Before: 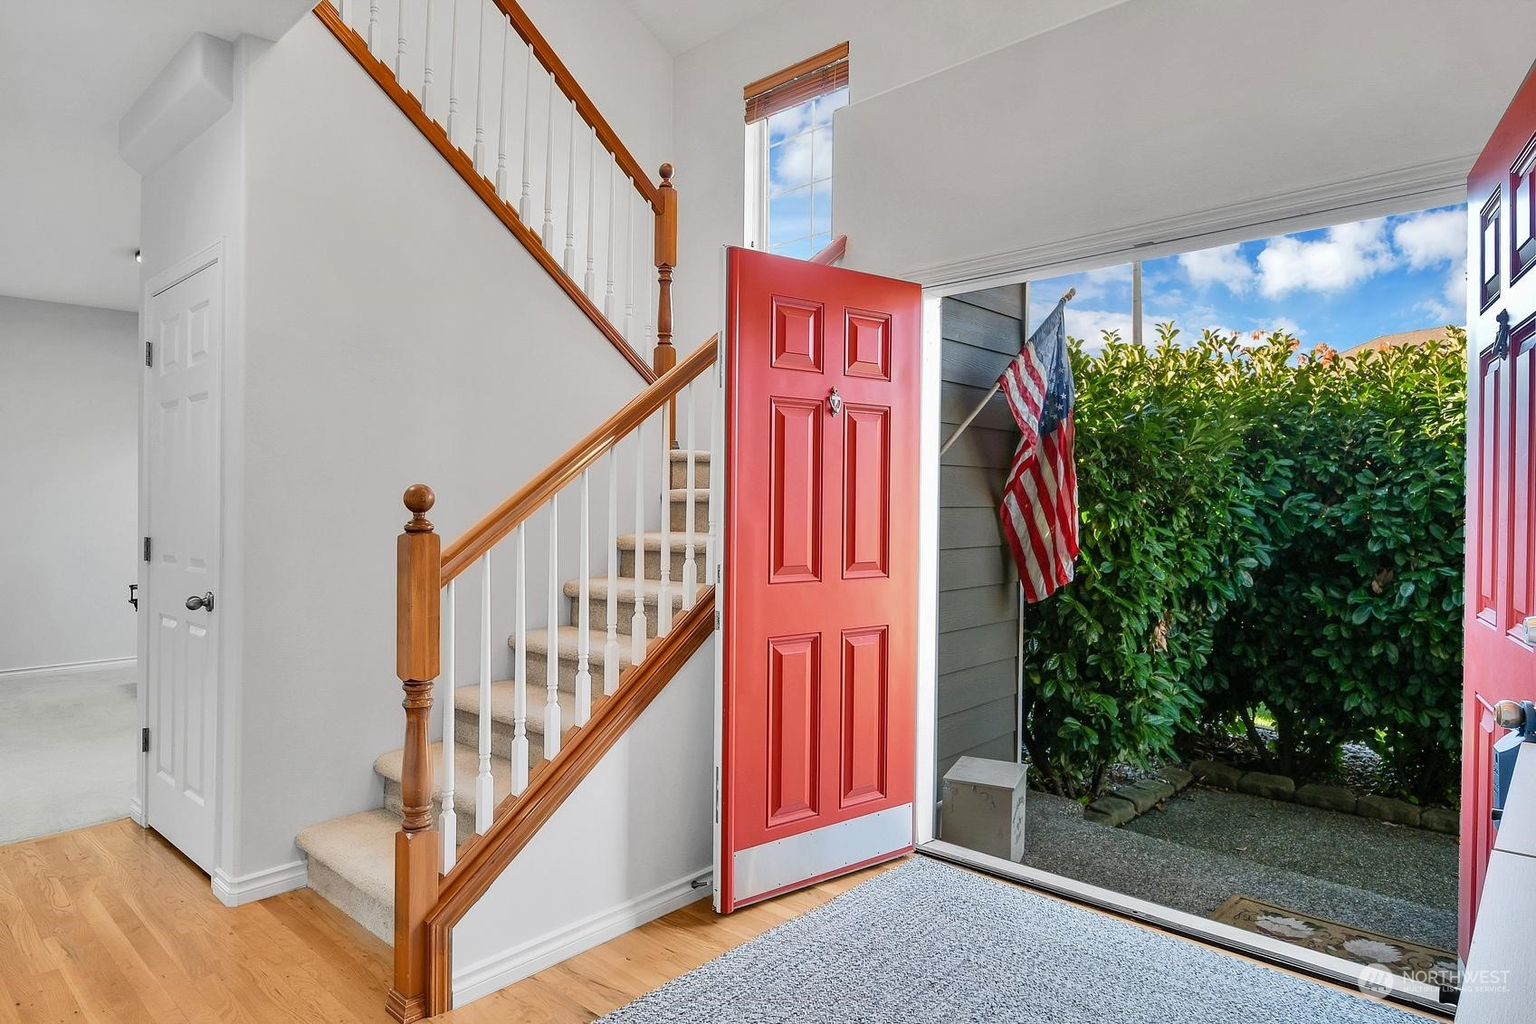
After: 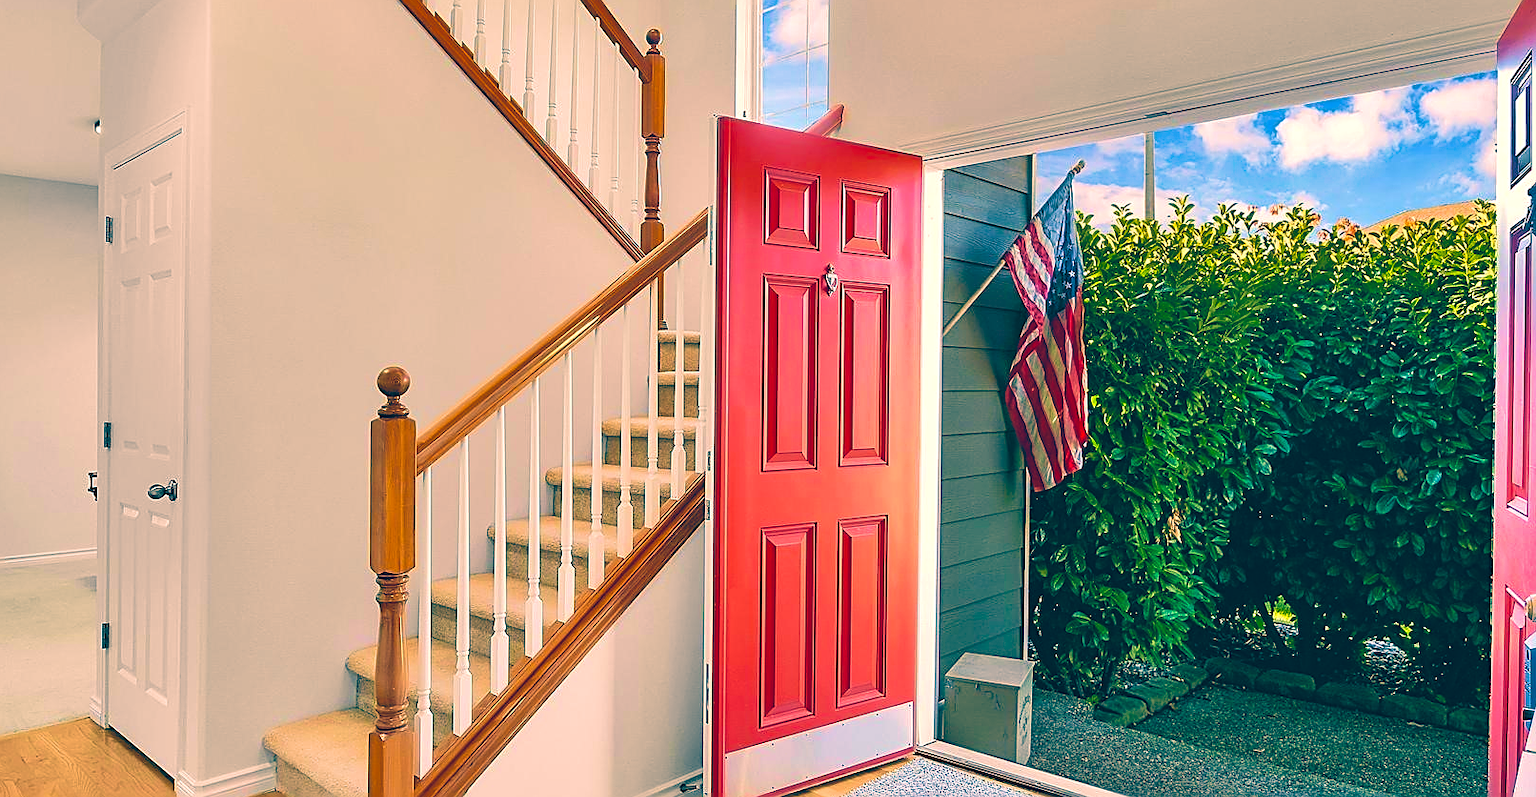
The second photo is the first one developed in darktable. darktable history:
exposure: black level correction -0.003, exposure 0.04 EV, compensate highlight preservation false
velvia: strength 74%
color balance rgb: linear chroma grading › global chroma 15%, perceptual saturation grading › global saturation 30%
sharpen: amount 0.75
color balance: lift [1.006, 0.985, 1.002, 1.015], gamma [1, 0.953, 1.008, 1.047], gain [1.076, 1.13, 1.004, 0.87]
crop and rotate: left 2.991%, top 13.302%, right 1.981%, bottom 12.636%
